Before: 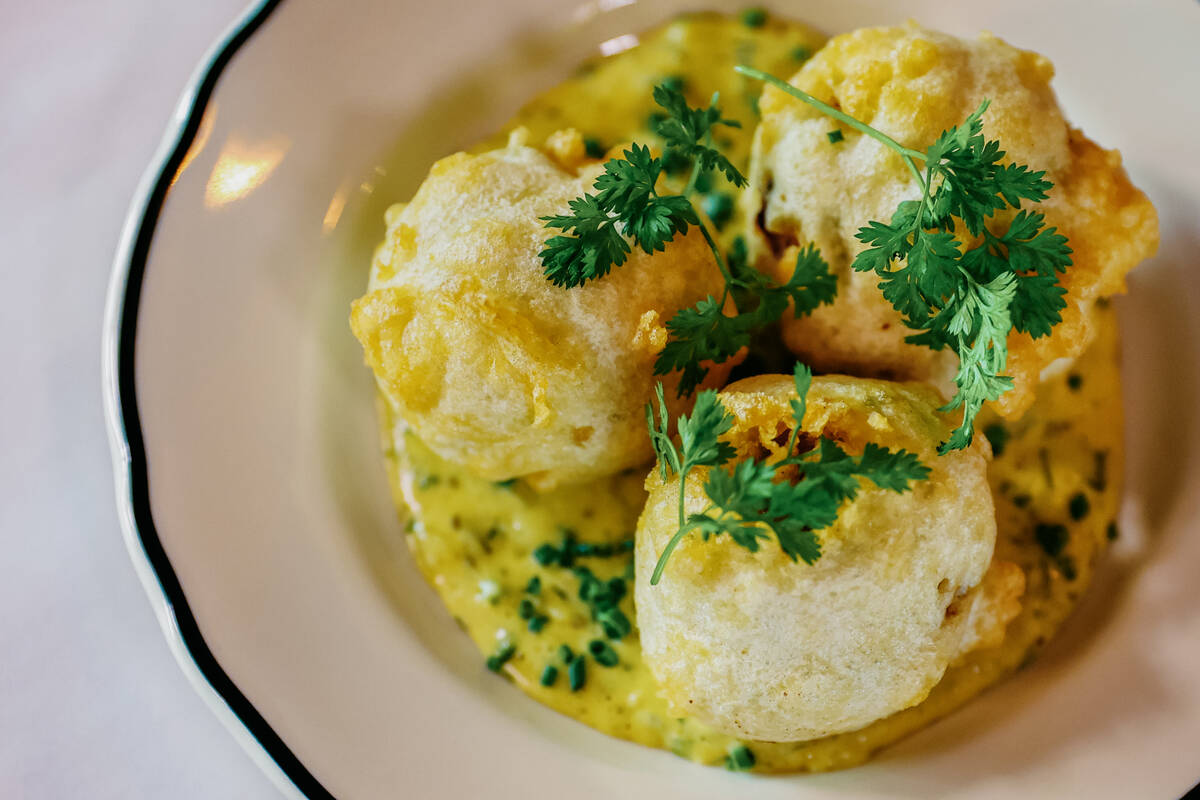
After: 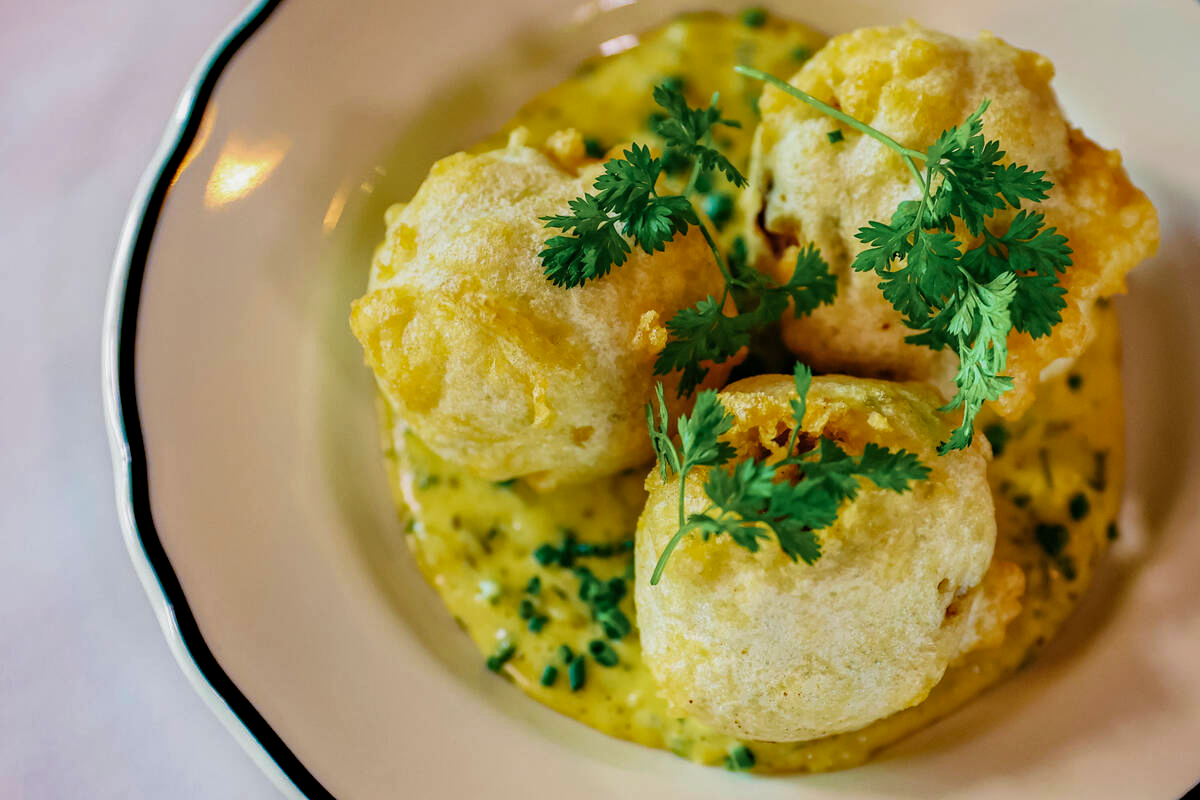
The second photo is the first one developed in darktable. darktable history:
haze removal: compatibility mode true, adaptive false
shadows and highlights: shadows 25.44, highlights -23.71
velvia: on, module defaults
